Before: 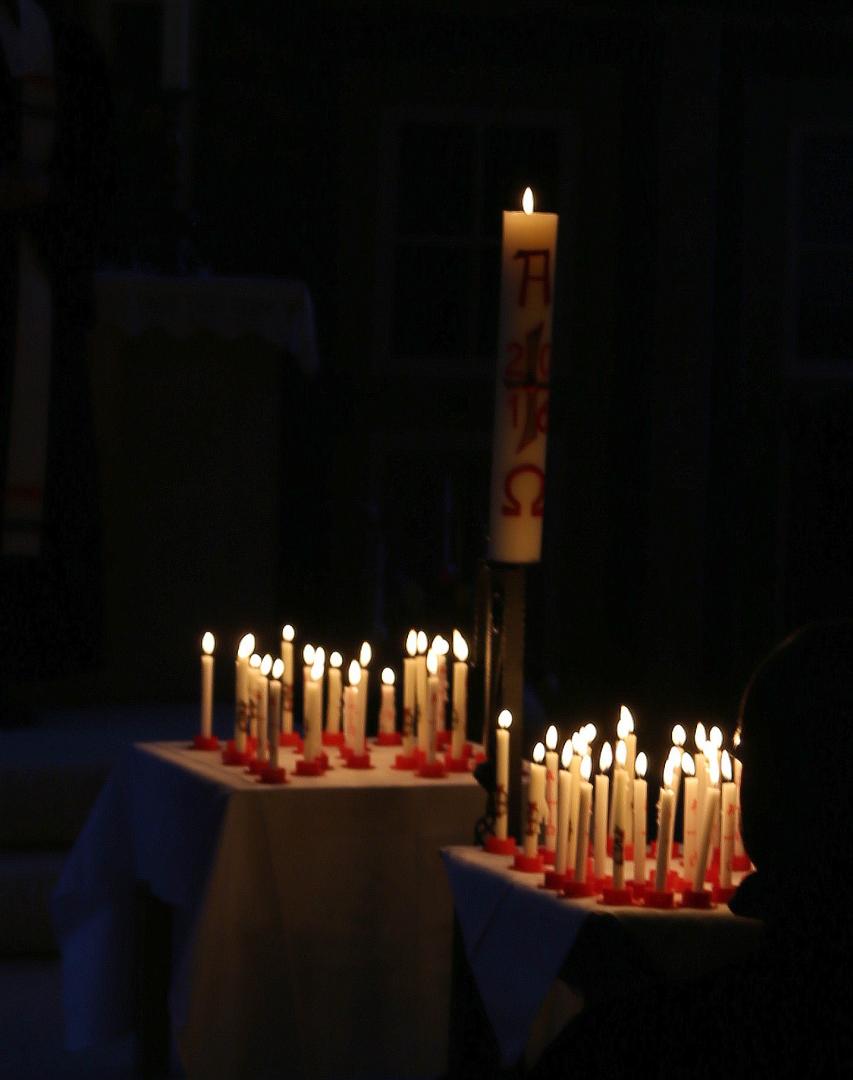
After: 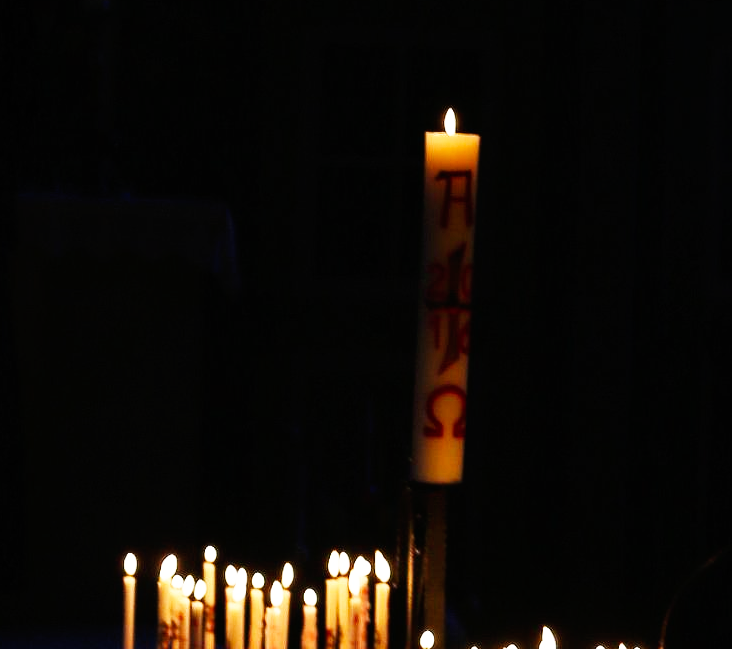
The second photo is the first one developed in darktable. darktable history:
base curve: curves: ch0 [(0, 0) (0.007, 0.004) (0.027, 0.03) (0.046, 0.07) (0.207, 0.54) (0.442, 0.872) (0.673, 0.972) (1, 1)], preserve colors none
crop and rotate: left 9.253%, top 7.356%, right 4.932%, bottom 32.507%
